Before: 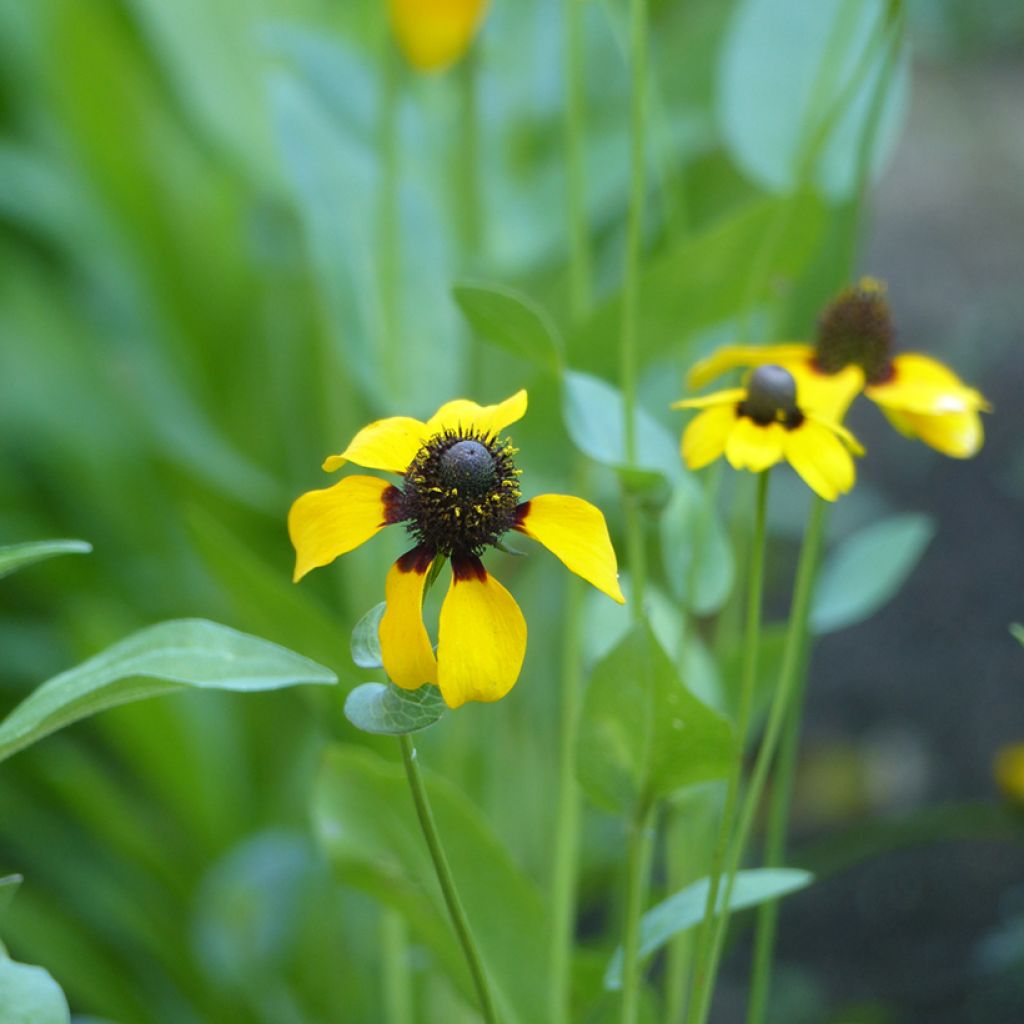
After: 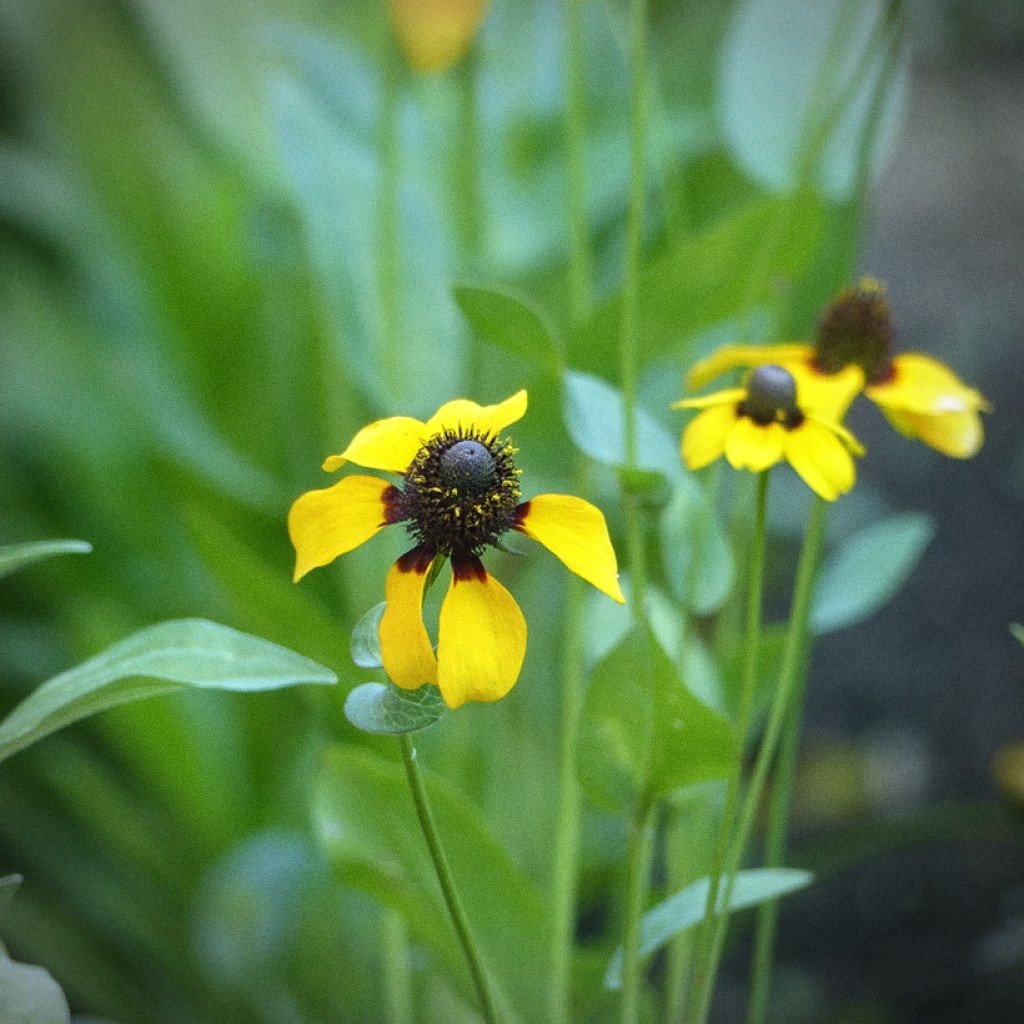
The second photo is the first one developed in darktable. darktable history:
grain: coarseness 0.09 ISO
vignetting: on, module defaults
local contrast: on, module defaults
